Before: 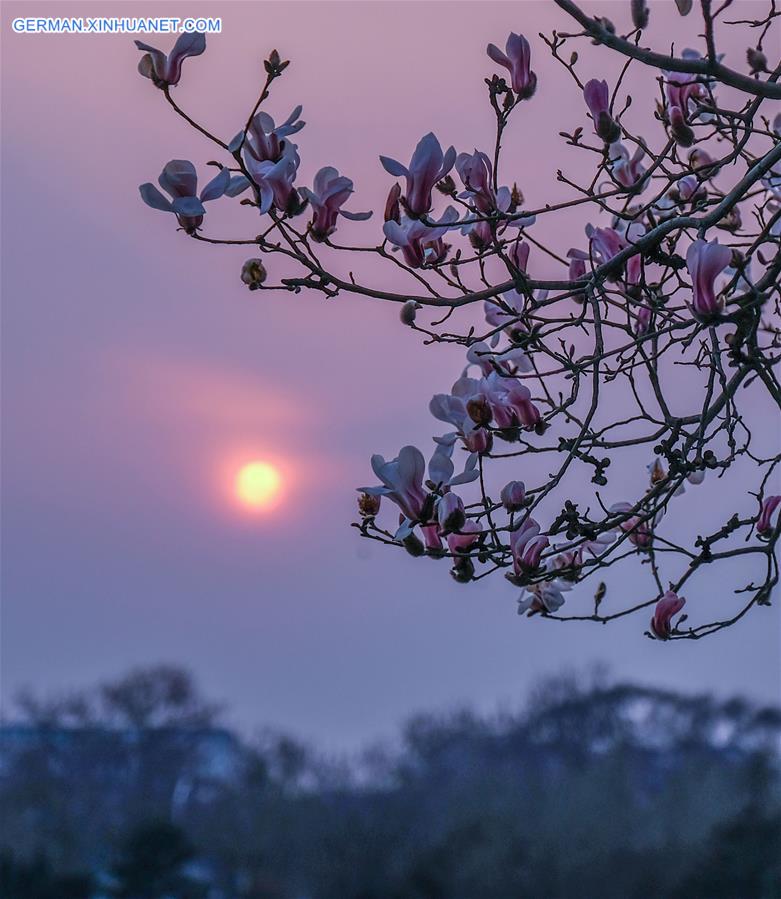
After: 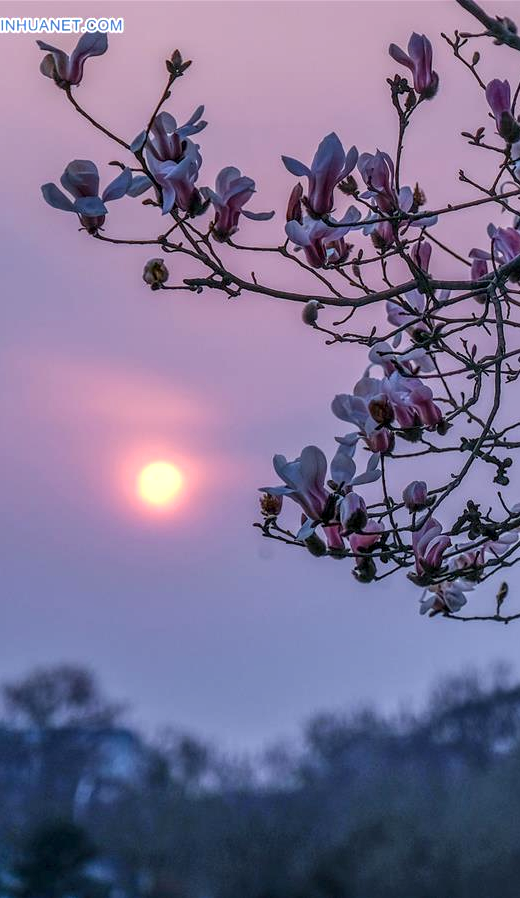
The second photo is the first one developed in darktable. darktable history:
crop and rotate: left 12.673%, right 20.66%
exposure: exposure 0.258 EV, compensate highlight preservation false
local contrast: on, module defaults
